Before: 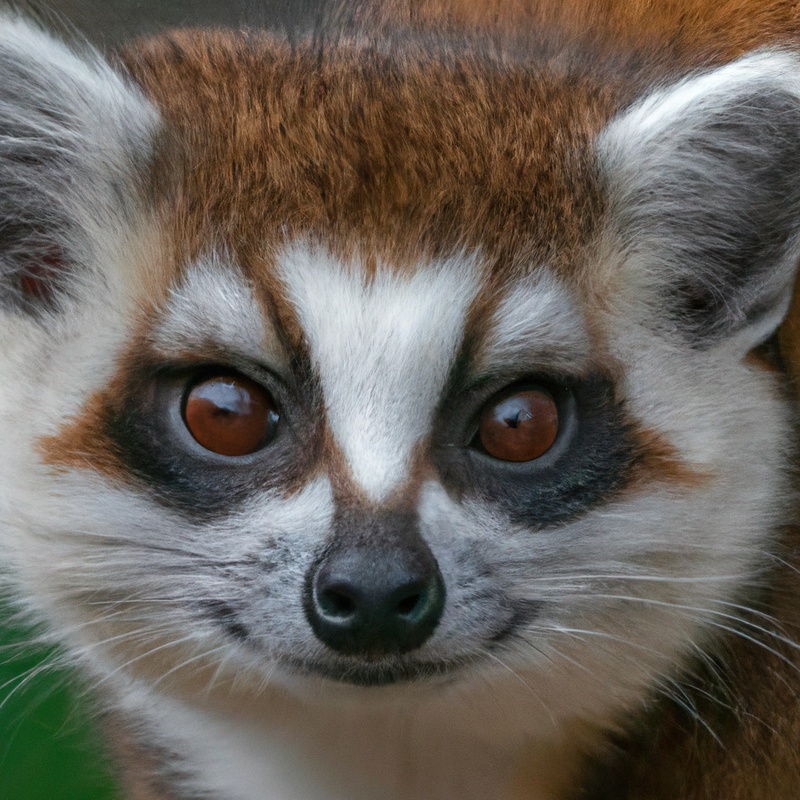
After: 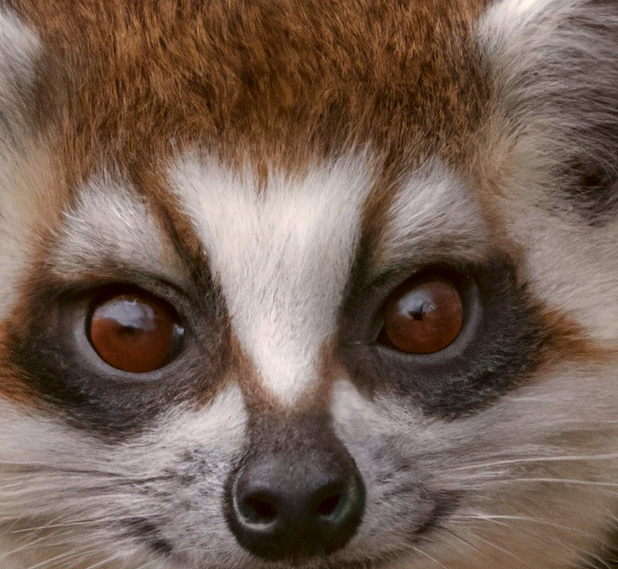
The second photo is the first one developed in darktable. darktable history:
color correction: highlights a* 6.27, highlights b* 8.19, shadows a* 5.94, shadows b* 7.23, saturation 0.9
rotate and perspective: rotation -5°, crop left 0.05, crop right 0.952, crop top 0.11, crop bottom 0.89
base curve: curves: ch0 [(0, 0) (0.297, 0.298) (1, 1)], preserve colors none
crop: left 11.225%, top 5.381%, right 9.565%, bottom 10.314%
